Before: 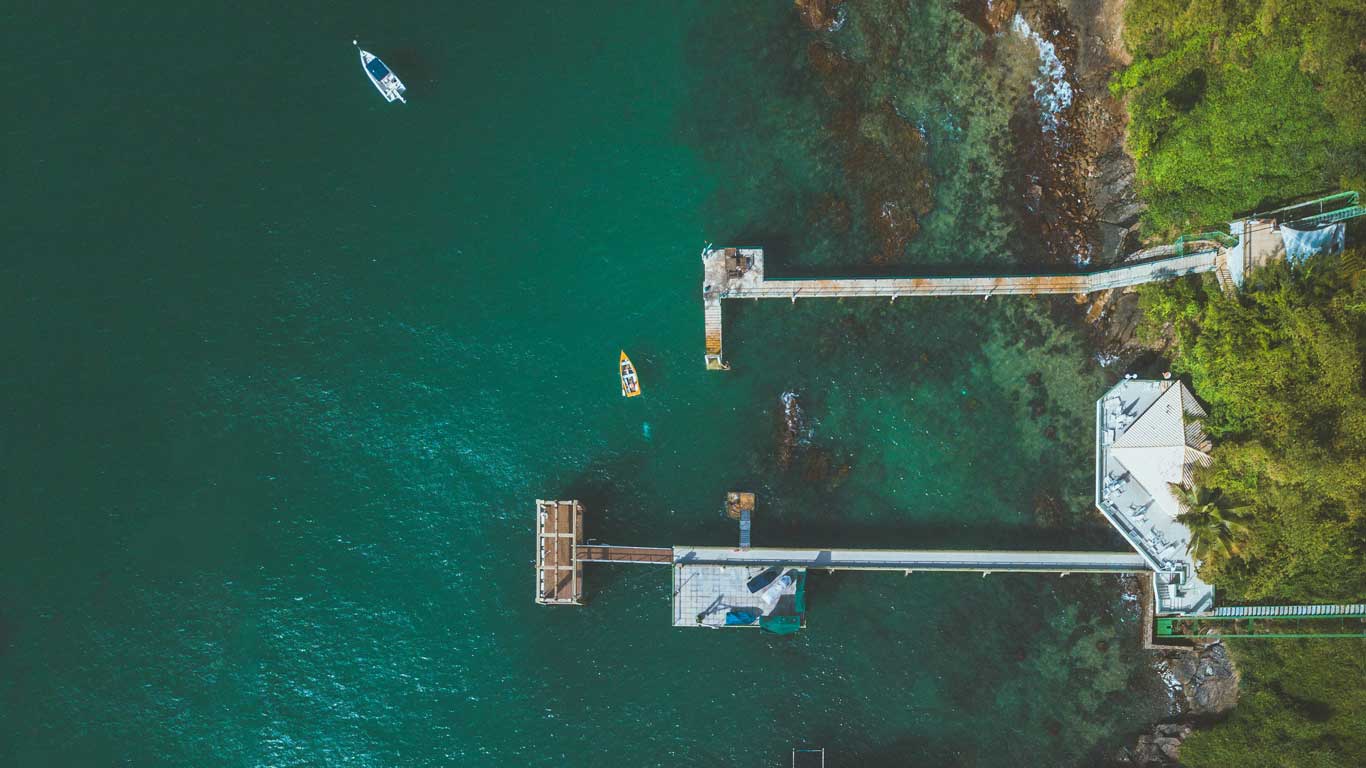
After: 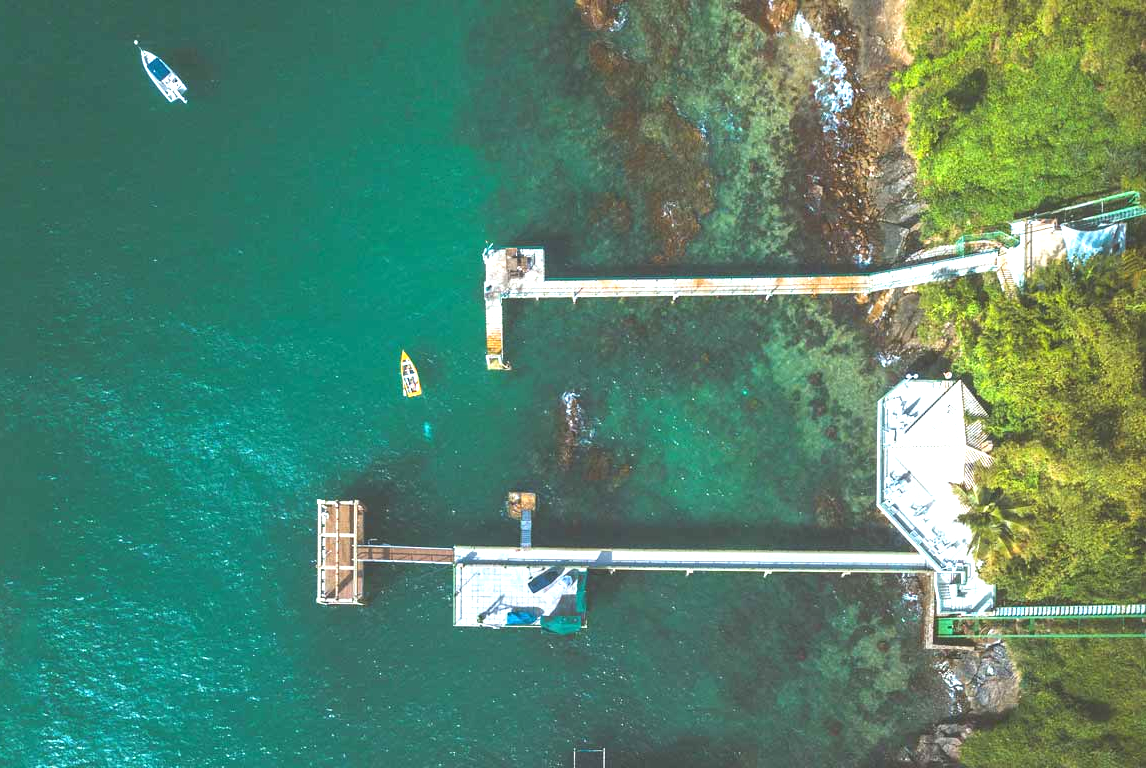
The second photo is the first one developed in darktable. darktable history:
exposure: black level correction 0, exposure 1.099 EV, compensate highlight preservation false
crop: left 16.054%
